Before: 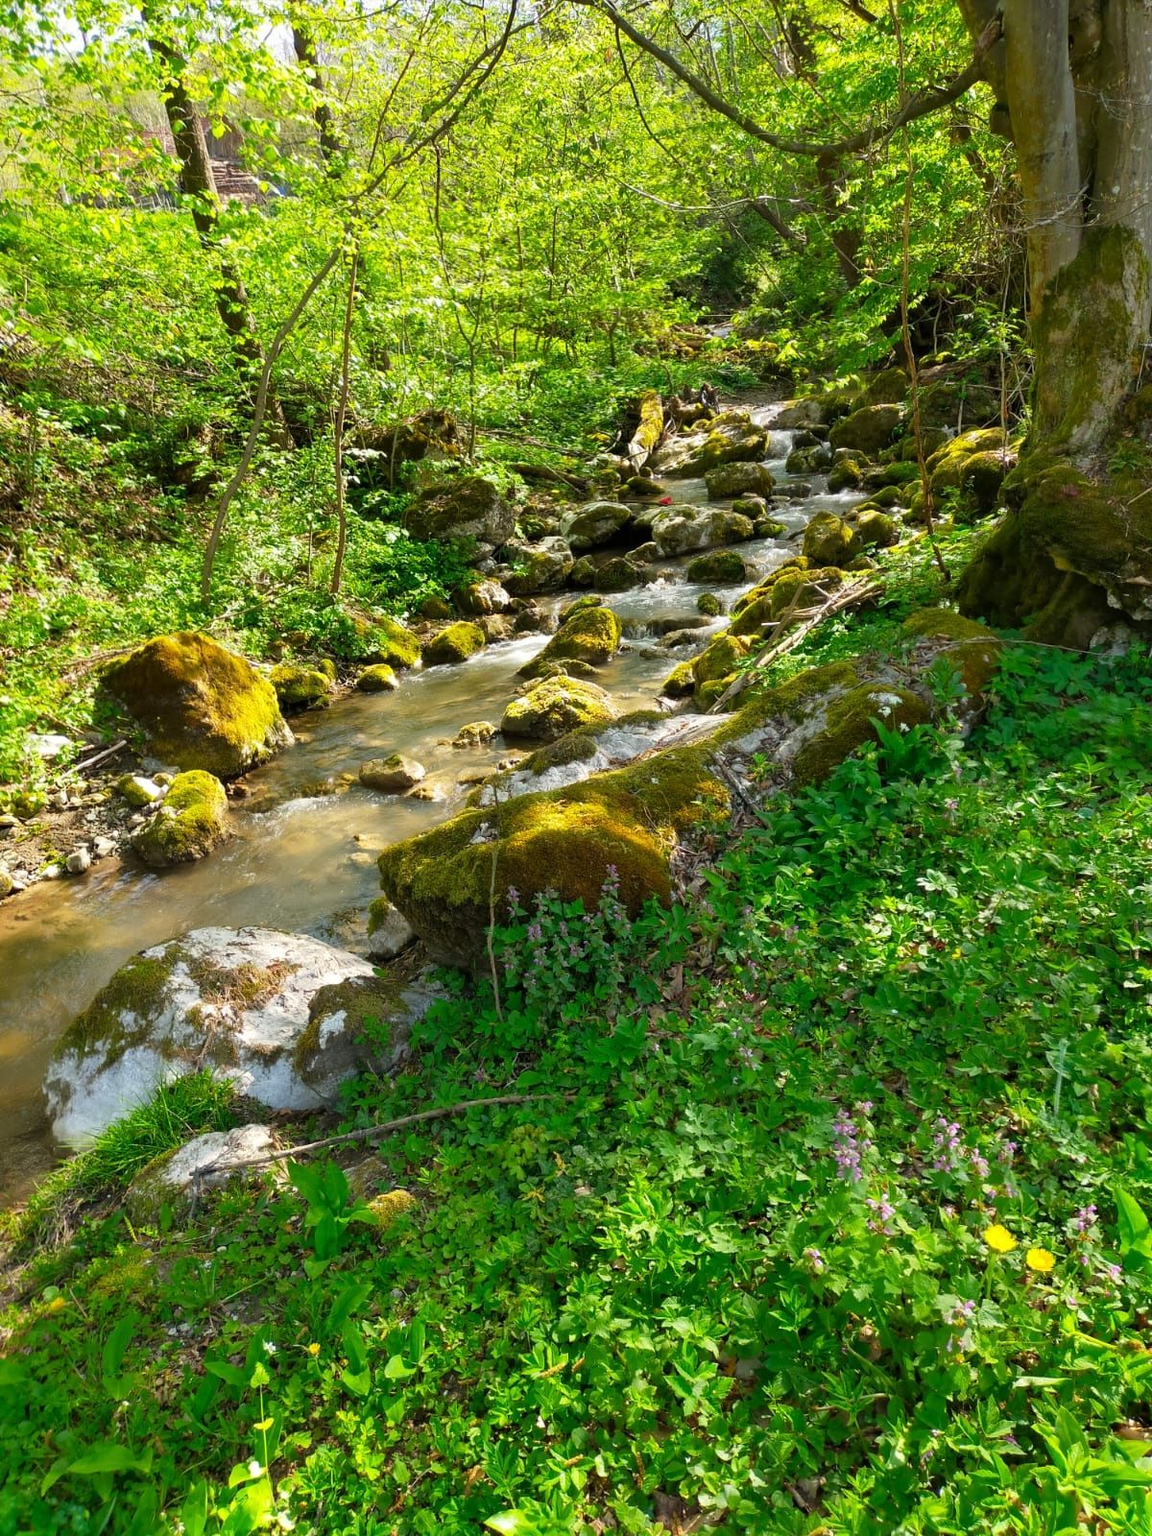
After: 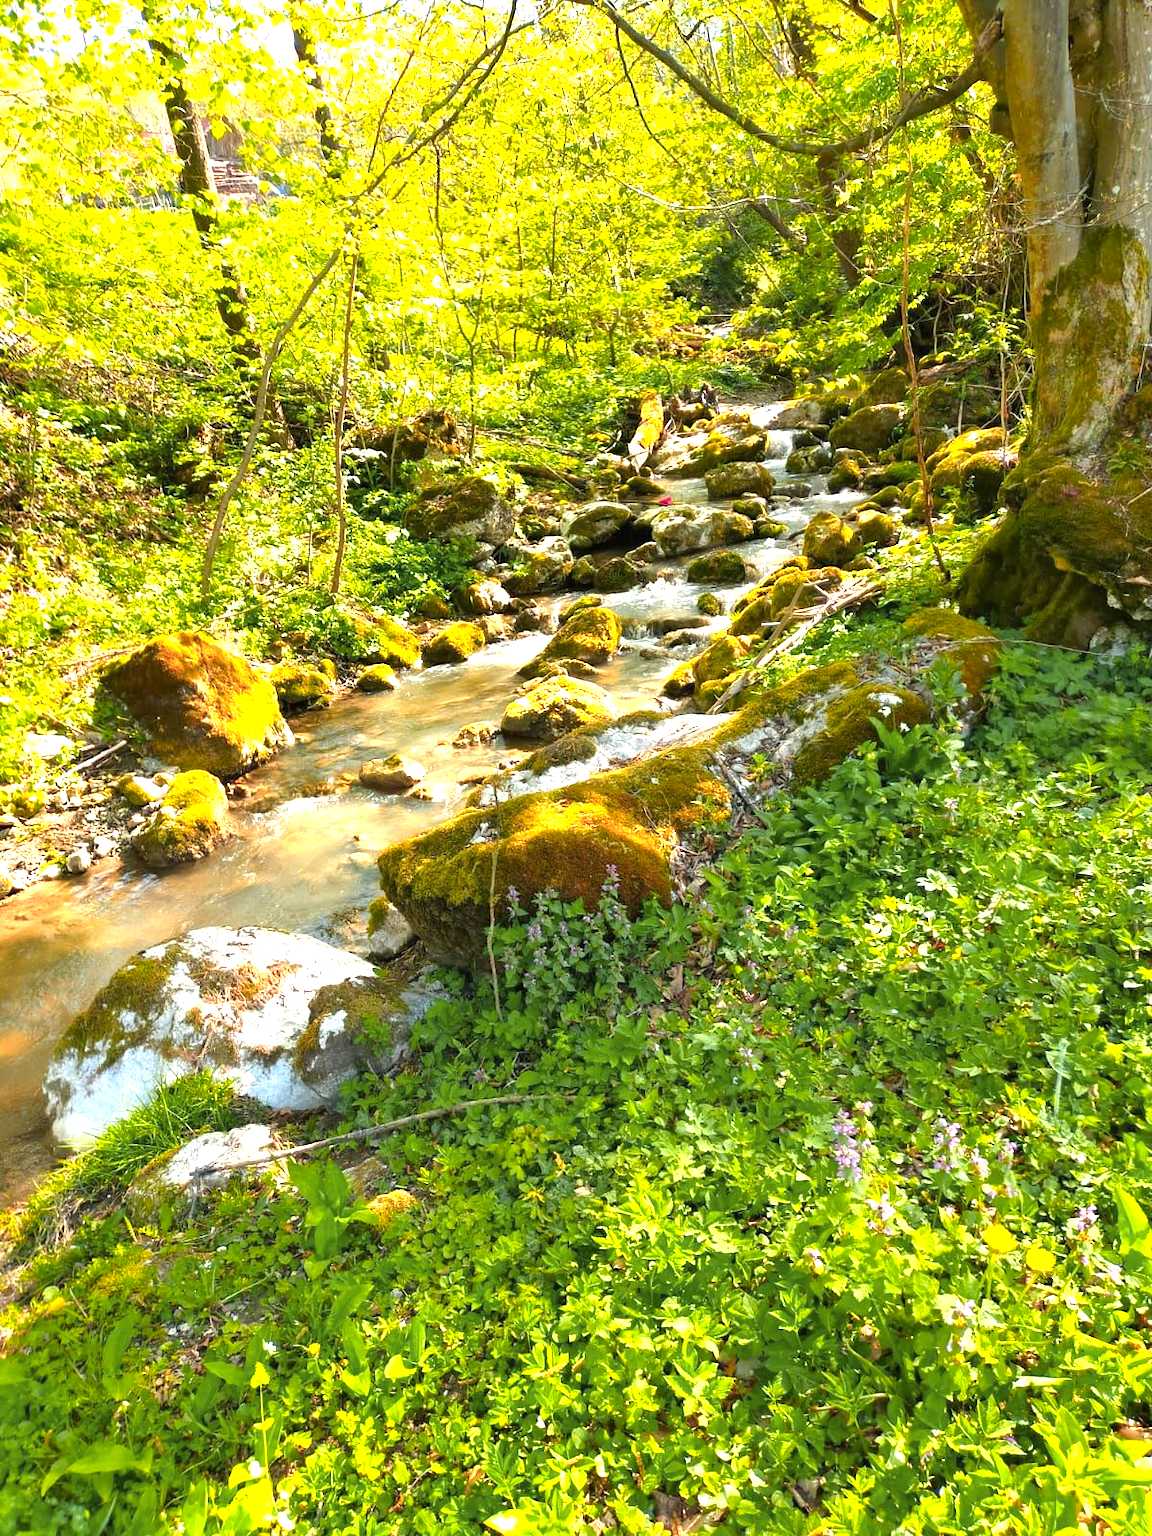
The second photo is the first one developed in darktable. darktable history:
color zones: curves: ch1 [(0.309, 0.524) (0.41, 0.329) (0.508, 0.509)]; ch2 [(0.25, 0.457) (0.75, 0.5)]
contrast brightness saturation: contrast -0.022, brightness -0.015, saturation 0.042
exposure: exposure 1.262 EV, compensate highlight preservation false
